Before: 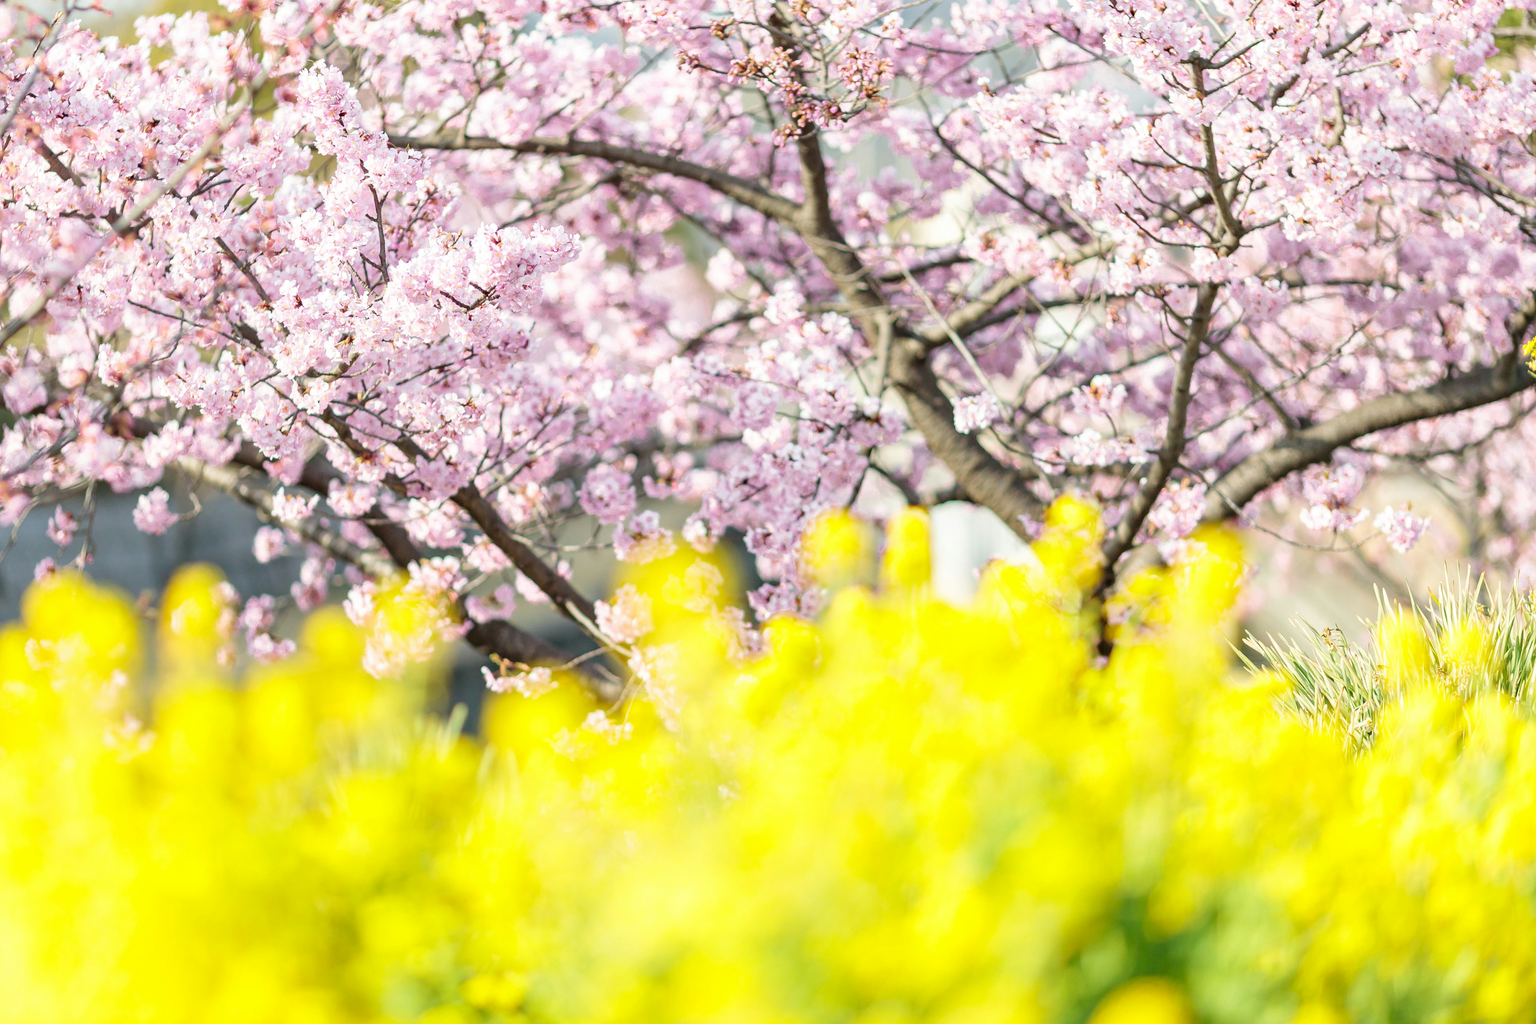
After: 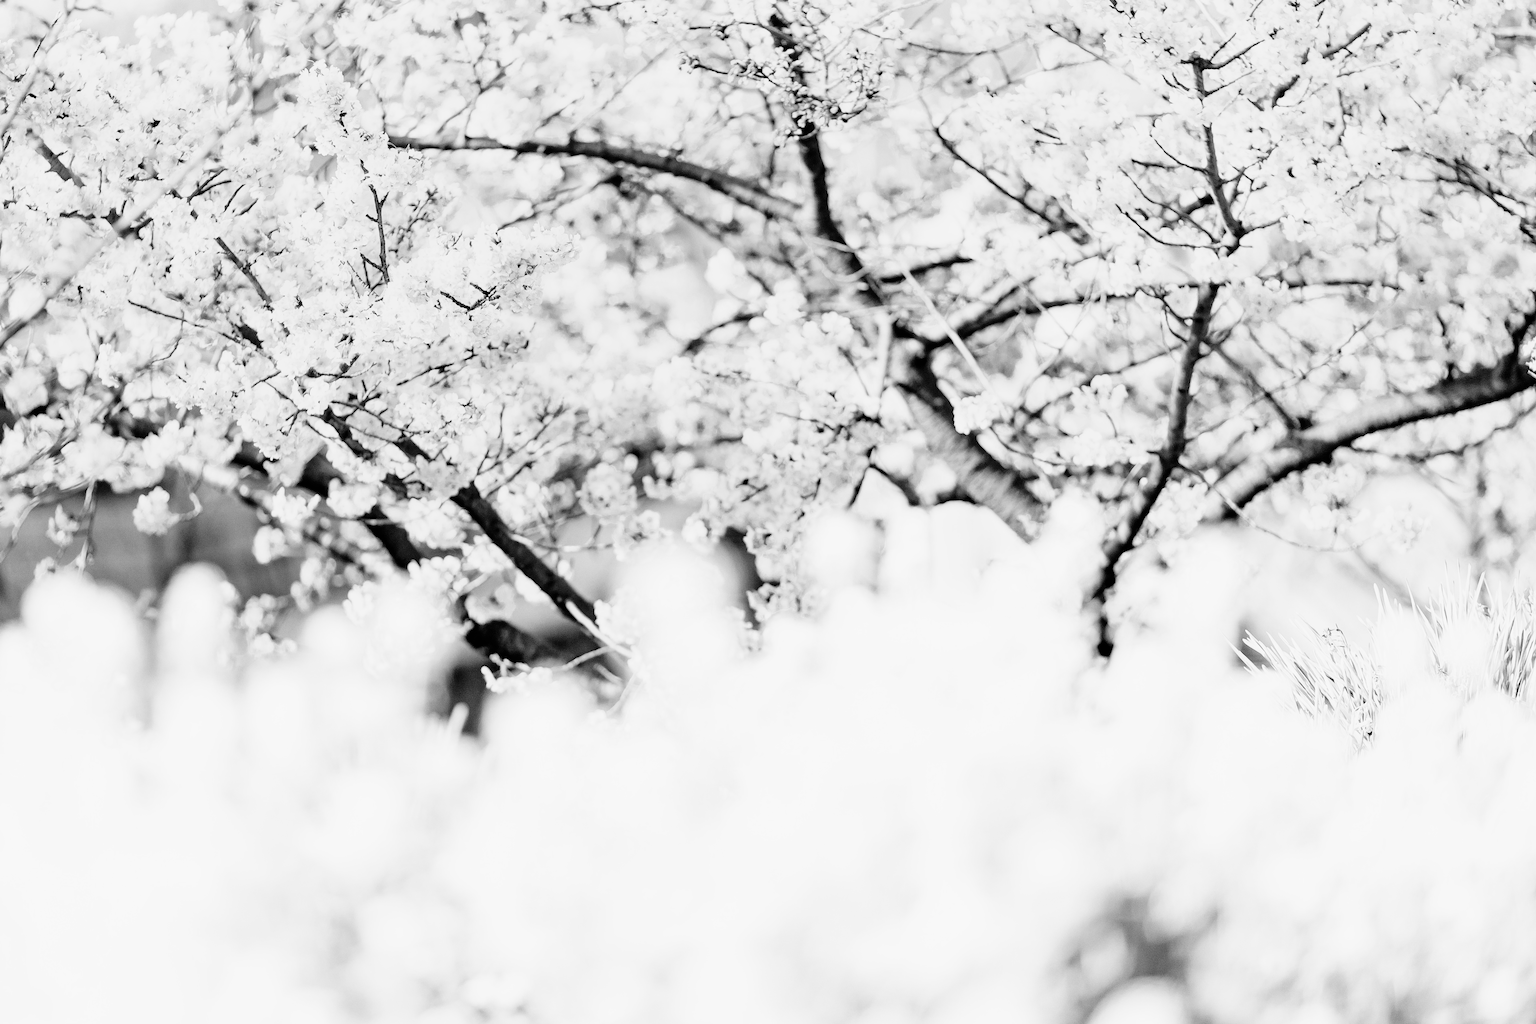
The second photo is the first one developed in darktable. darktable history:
color balance rgb: linear chroma grading › global chroma 16.62%, perceptual saturation grading › highlights -8.63%, perceptual saturation grading › mid-tones 18.66%, perceptual saturation grading › shadows 28.49%, perceptual brilliance grading › highlights 14.22%, perceptual brilliance grading › shadows -18.96%, global vibrance 27.71%
tone curve: curves: ch0 [(0, 0.003) (0.044, 0.032) (0.12, 0.089) (0.19, 0.175) (0.271, 0.294) (0.457, 0.546) (0.588, 0.71) (0.701, 0.815) (0.86, 0.922) (1, 0.982)]; ch1 [(0, 0) (0.247, 0.215) (0.433, 0.382) (0.466, 0.426) (0.493, 0.481) (0.501, 0.5) (0.517, 0.524) (0.557, 0.582) (0.598, 0.651) (0.671, 0.735) (0.796, 0.85) (1, 1)]; ch2 [(0, 0) (0.249, 0.216) (0.357, 0.317) (0.448, 0.432) (0.478, 0.492) (0.498, 0.499) (0.517, 0.53) (0.537, 0.57) (0.569, 0.623) (0.61, 0.663) (0.706, 0.75) (0.808, 0.809) (0.991, 0.968)], color space Lab, independent channels, preserve colors none
filmic rgb: black relative exposure -3.92 EV, white relative exposure 3.14 EV, hardness 2.87
monochrome: a -35.87, b 49.73, size 1.7
